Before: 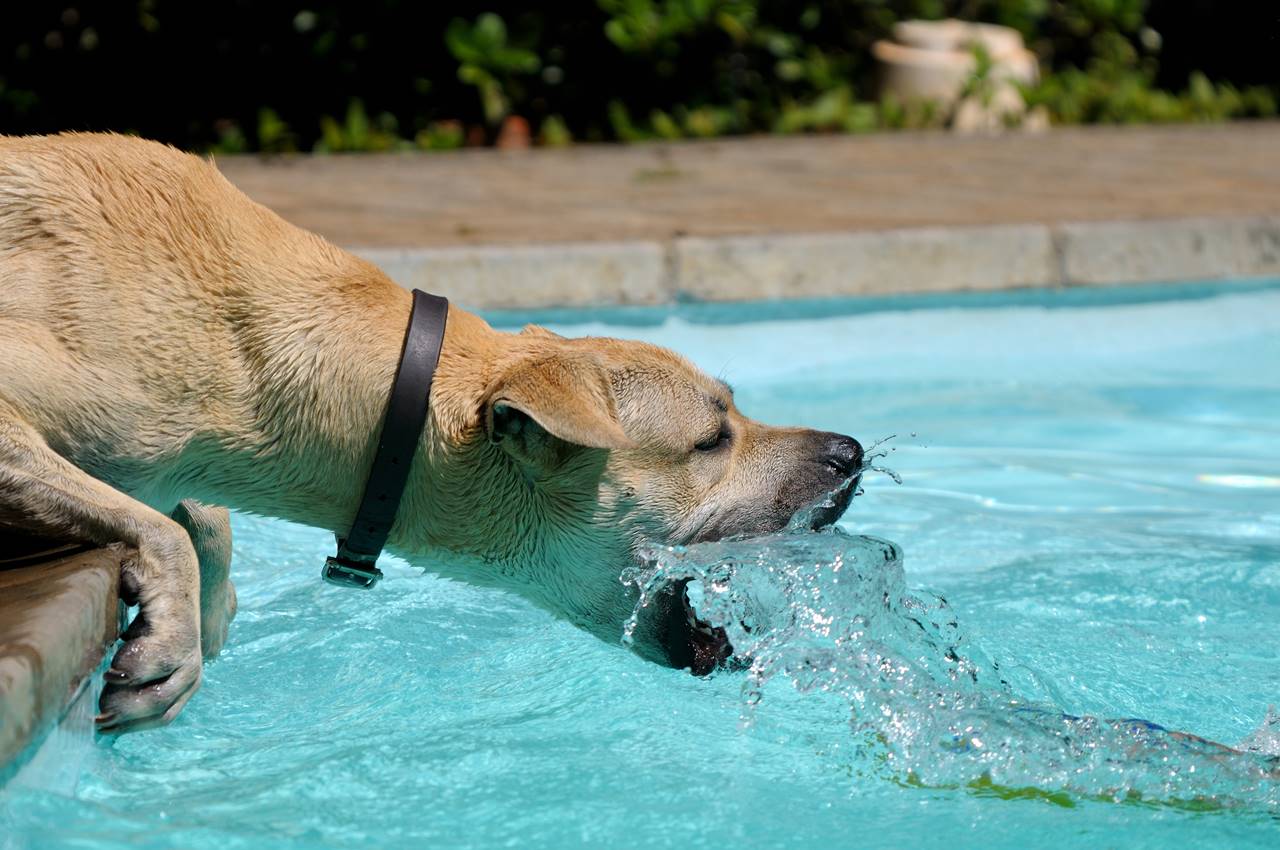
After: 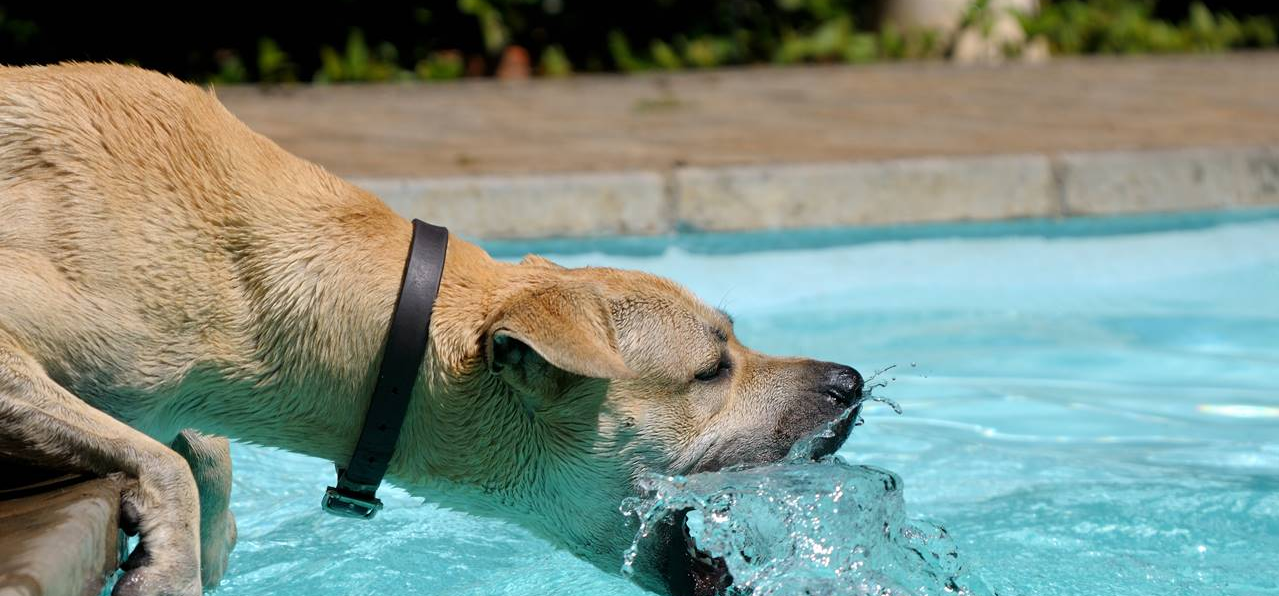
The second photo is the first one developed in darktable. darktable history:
crop and rotate: top 8.461%, bottom 21.329%
